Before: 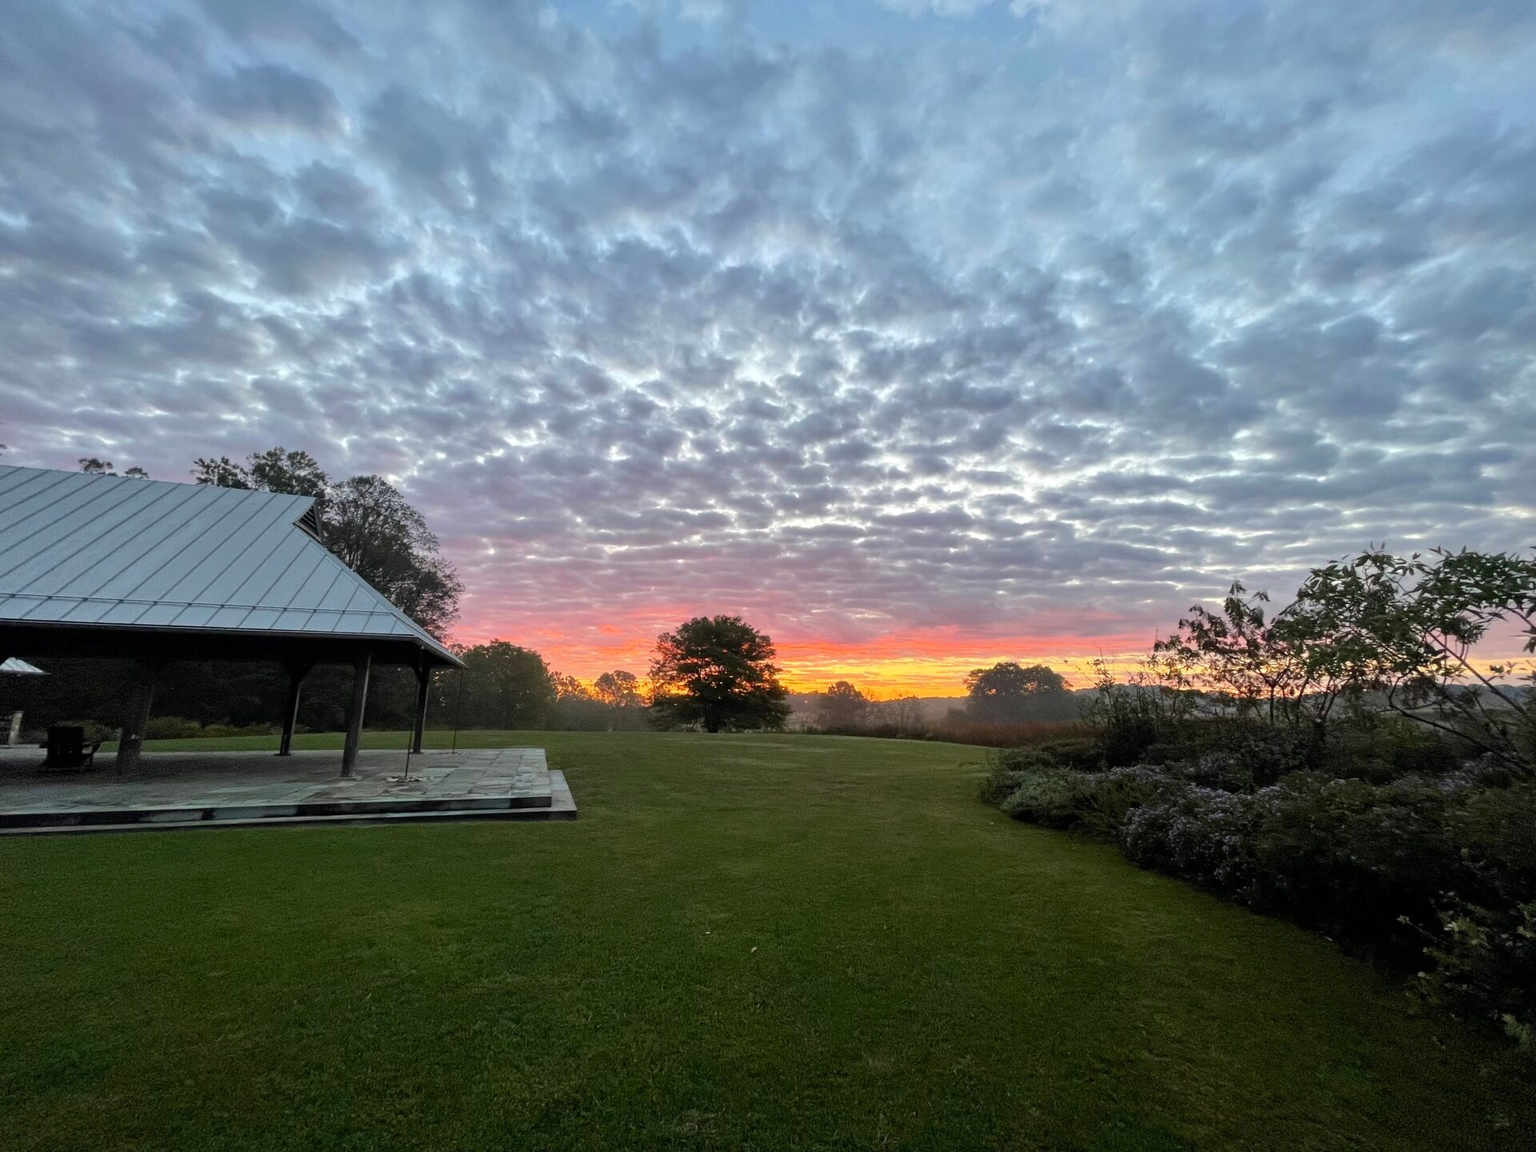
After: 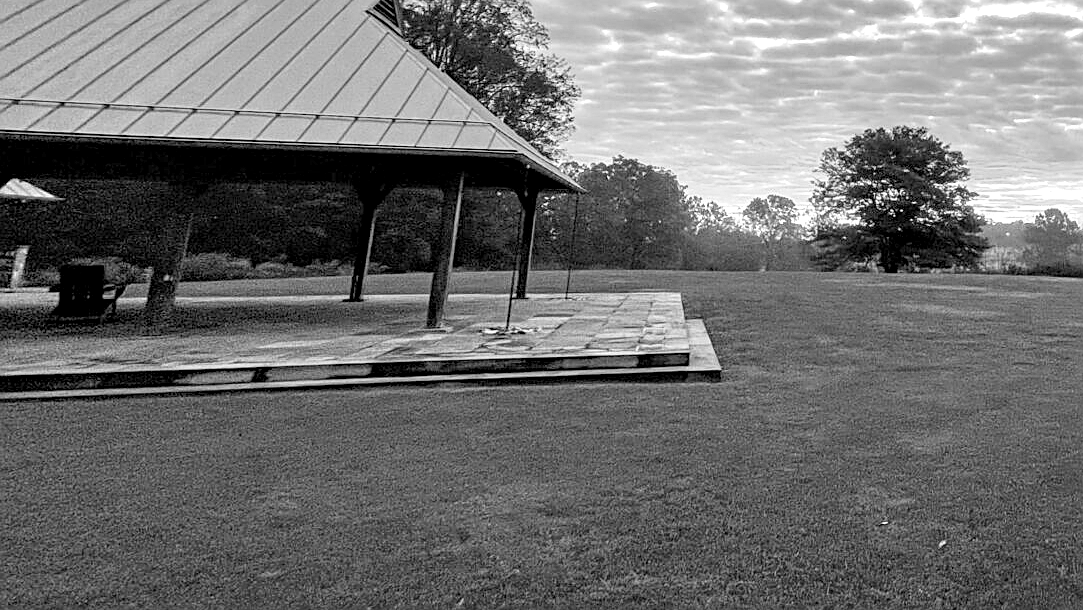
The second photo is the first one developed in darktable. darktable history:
crop: top 44.681%, right 43.578%, bottom 12.94%
haze removal: on, module defaults
sharpen: amount 0.584
local contrast: highlights 60%, shadows 63%, detail 160%
contrast brightness saturation: contrast 0.102, brightness 0.307, saturation 0.139
exposure: exposure 0.202 EV, compensate exposure bias true, compensate highlight preservation false
color zones: curves: ch1 [(0, -0.394) (0.143, -0.394) (0.286, -0.394) (0.429, -0.392) (0.571, -0.391) (0.714, -0.391) (0.857, -0.391) (1, -0.394)]
